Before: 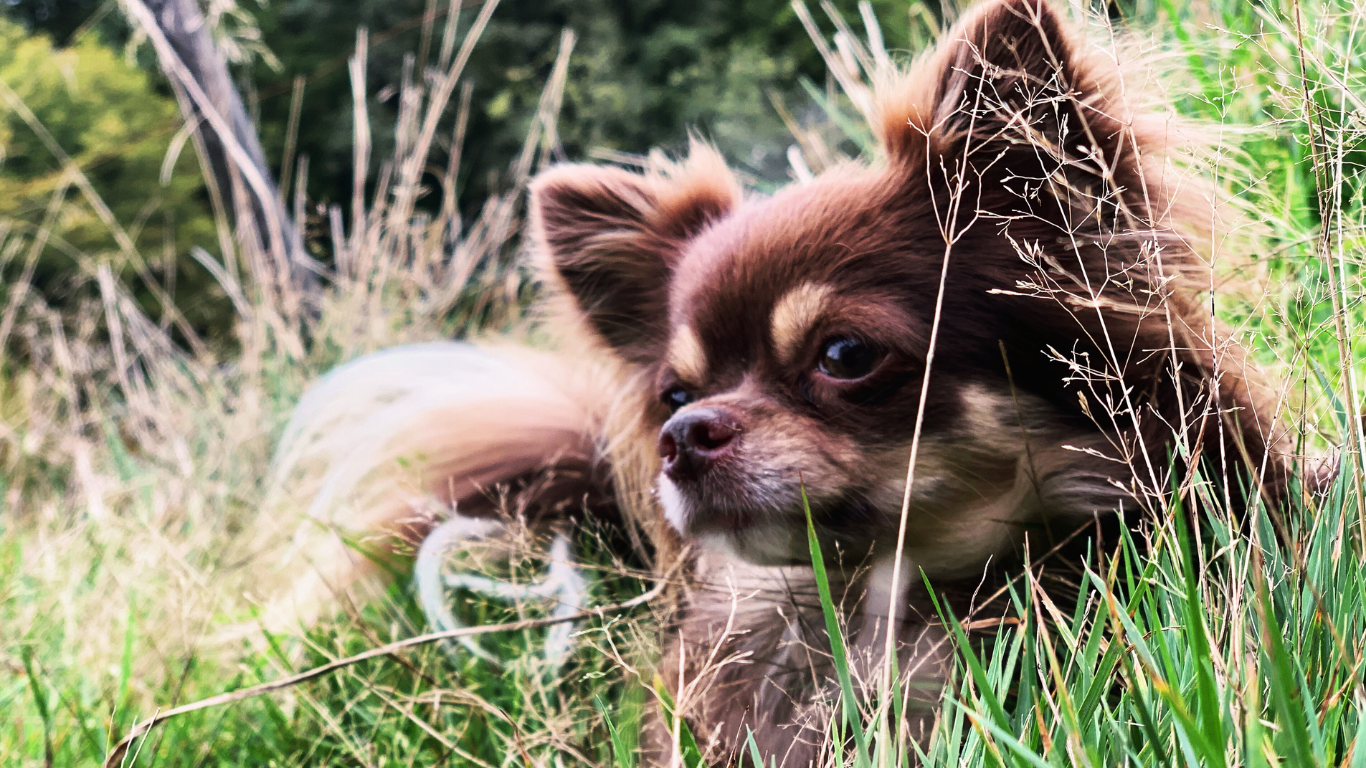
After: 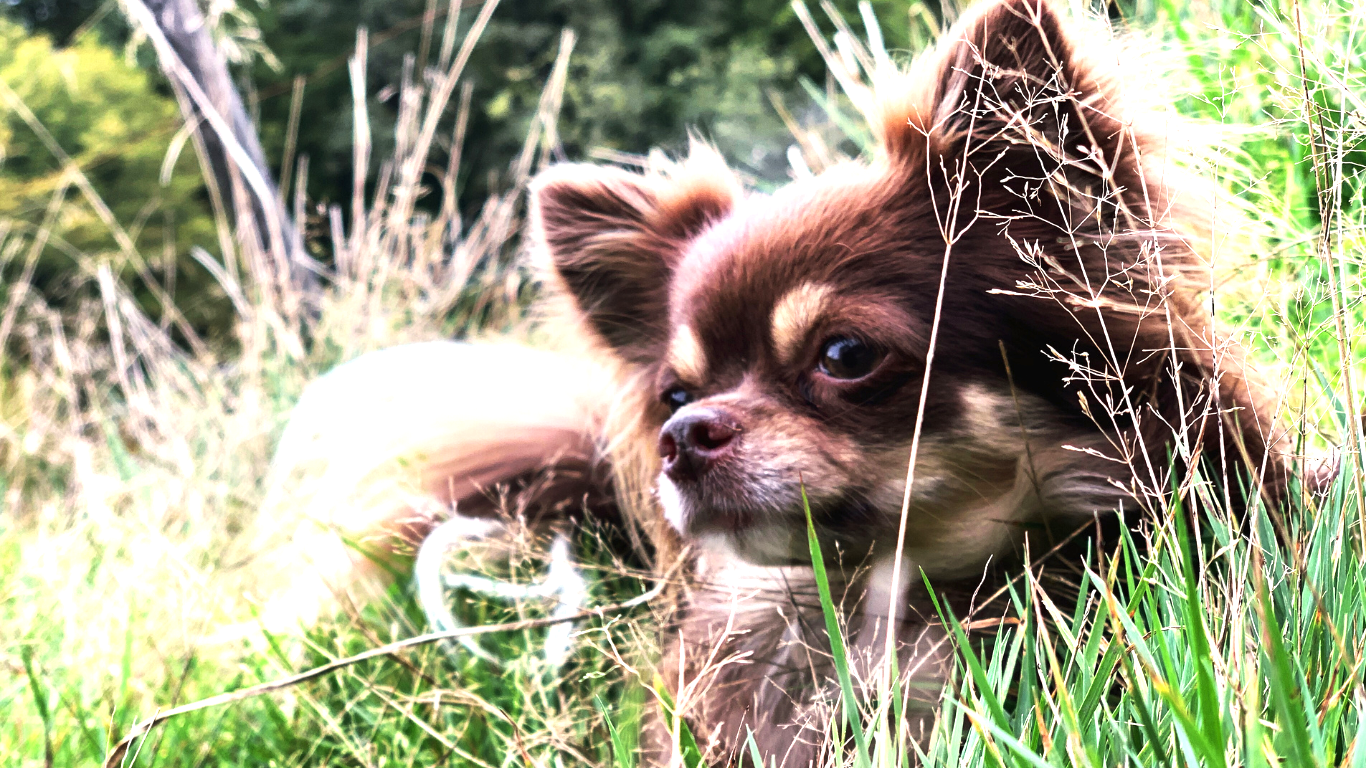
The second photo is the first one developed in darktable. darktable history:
exposure: exposure 0.718 EV, compensate highlight preservation false
